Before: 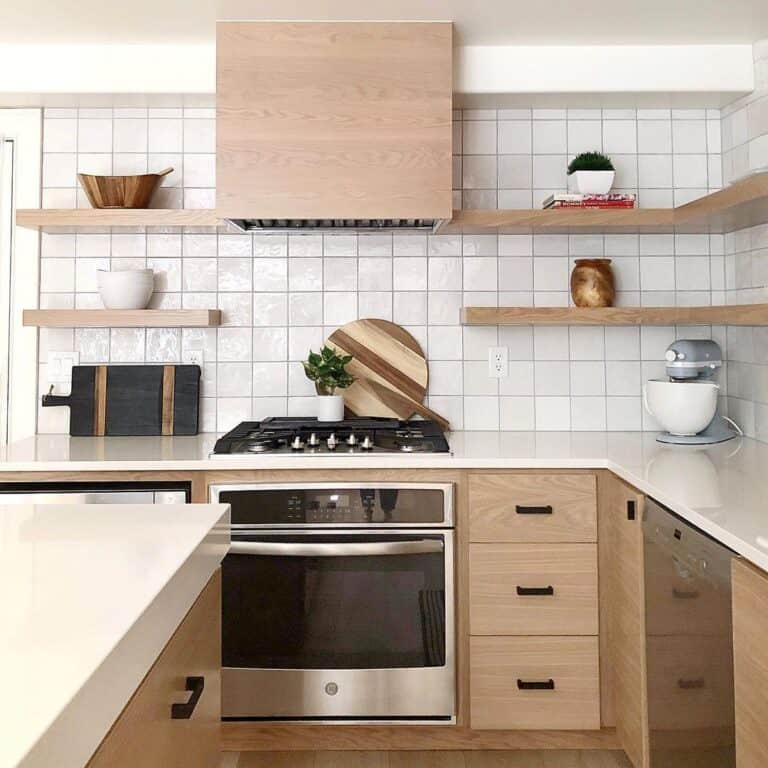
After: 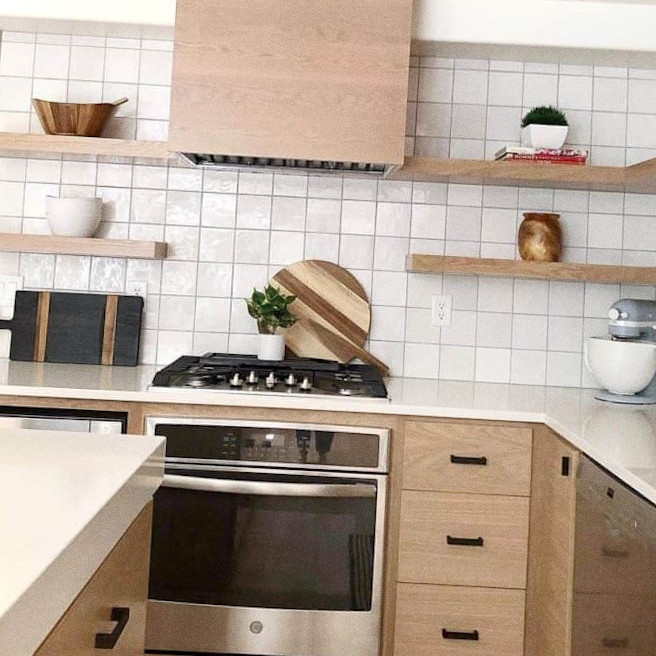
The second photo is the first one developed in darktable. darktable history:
grain: coarseness 0.09 ISO
crop and rotate: angle -3.27°, left 5.211%, top 5.211%, right 4.607%, bottom 4.607%
